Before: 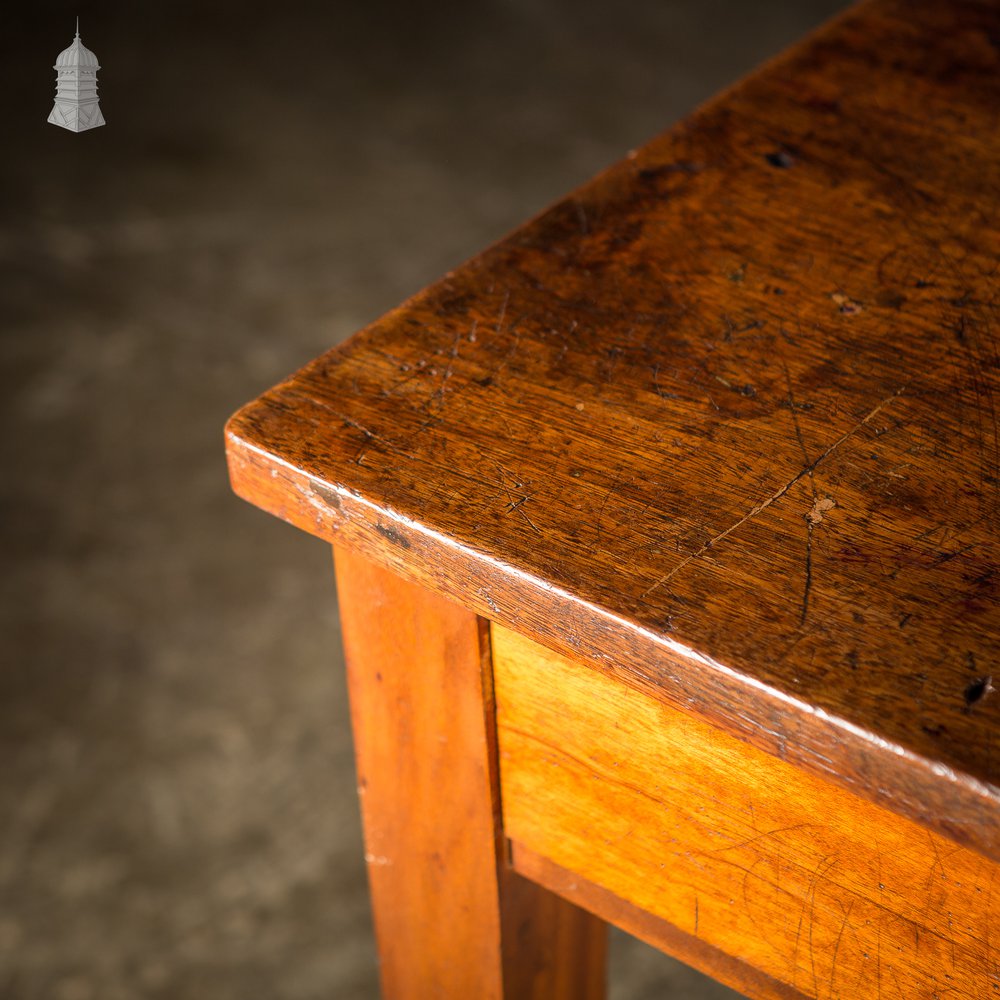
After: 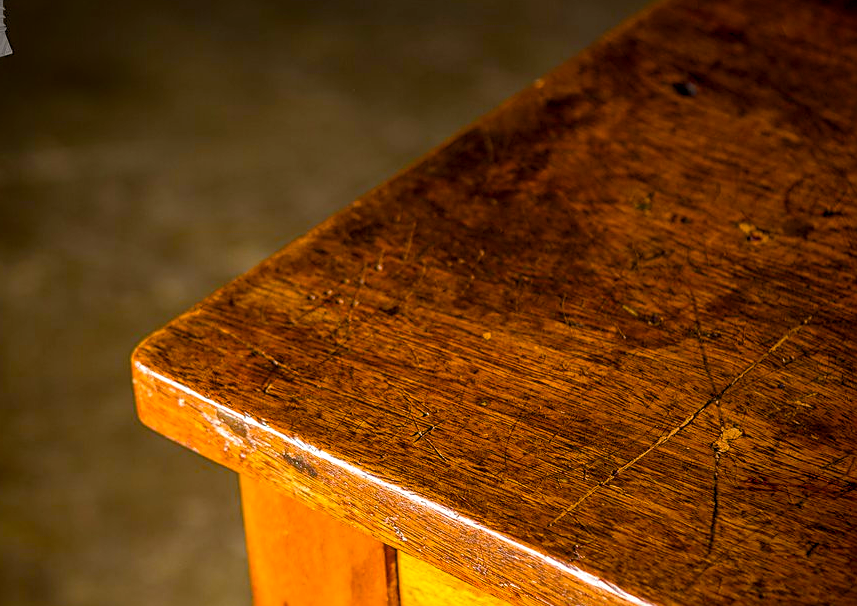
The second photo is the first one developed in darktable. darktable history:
color balance rgb: highlights gain › chroma 0.201%, highlights gain › hue 330.3°, perceptual saturation grading › global saturation 36.591%, perceptual saturation grading › shadows 34.497%, global vibrance 20%
vignetting: fall-off start 91.43%, saturation 0.386, unbound false
sharpen: on, module defaults
crop and rotate: left 9.307%, top 7.144%, right 4.966%, bottom 32.241%
tone equalizer: edges refinement/feathering 500, mask exposure compensation -1.57 EV, preserve details no
exposure: exposure -0.045 EV, compensate exposure bias true, compensate highlight preservation false
local contrast: on, module defaults
